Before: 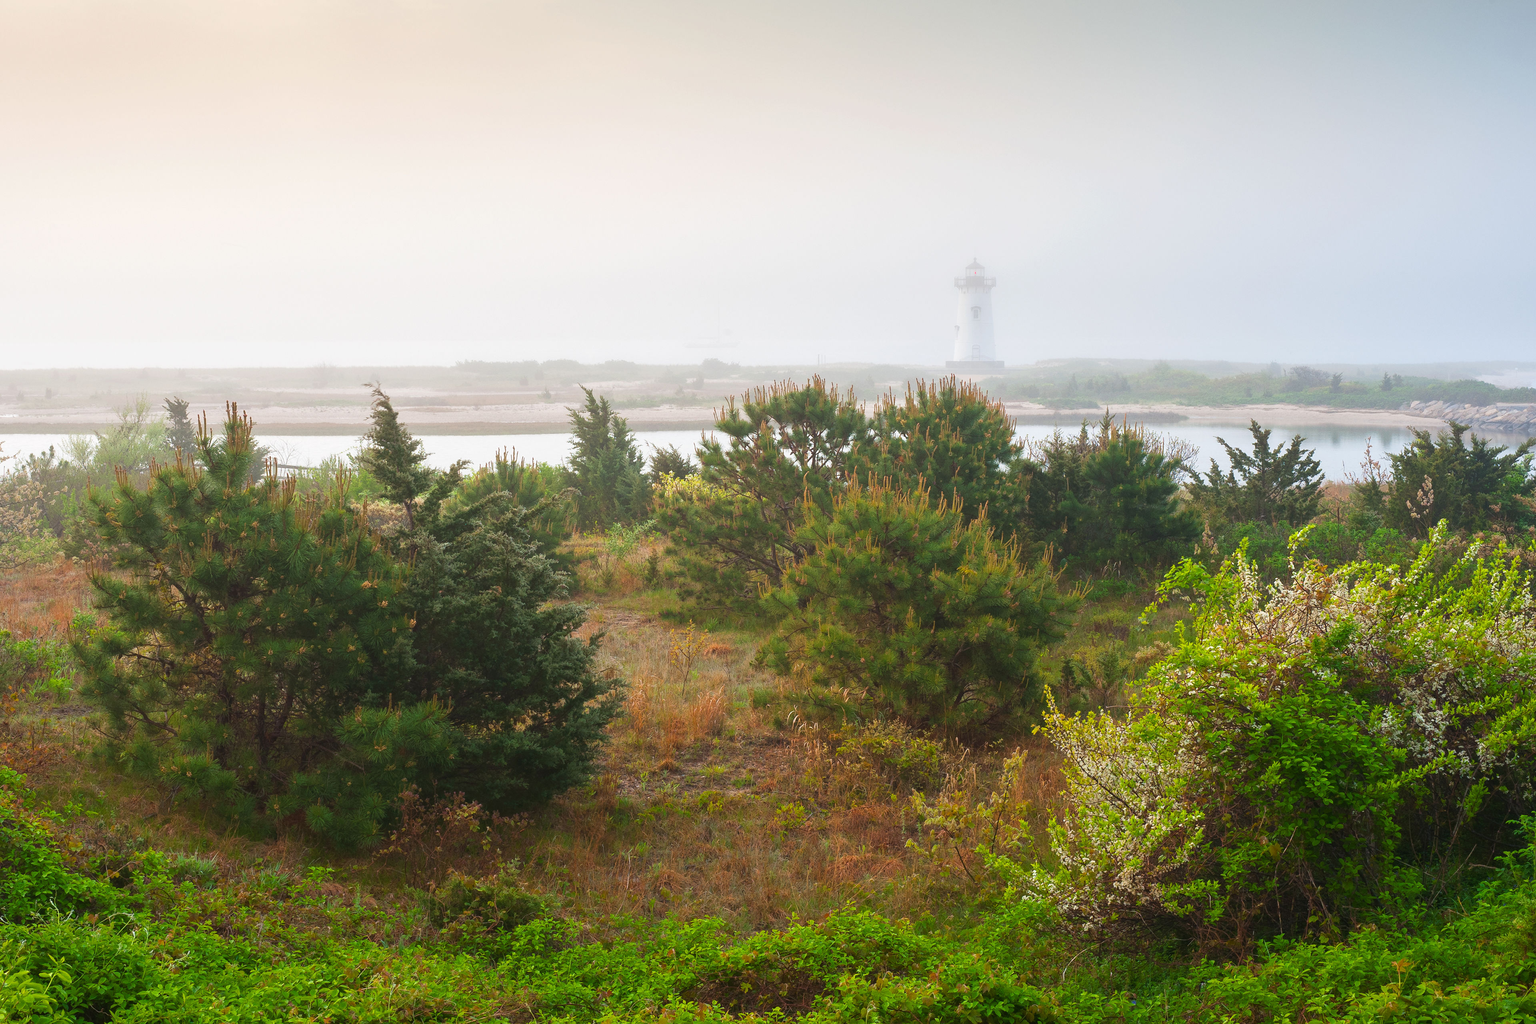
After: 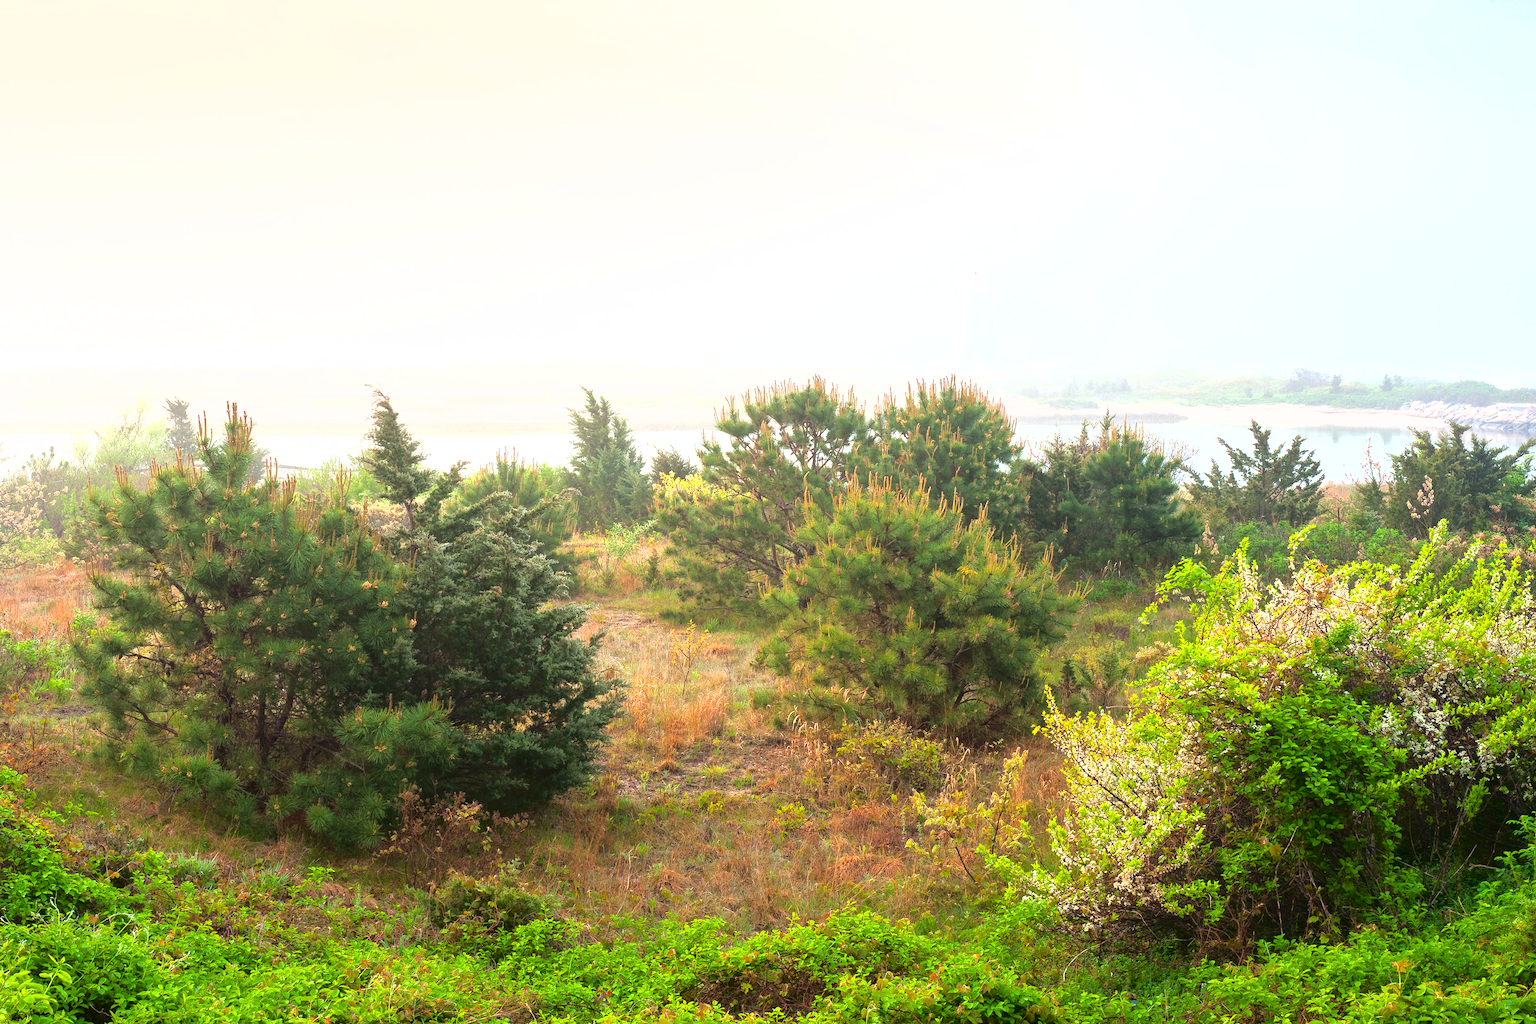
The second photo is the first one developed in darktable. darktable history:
fill light: exposure -2 EV, width 8.6
exposure: black level correction 0, exposure 1.1 EV, compensate exposure bias true, compensate highlight preservation false
